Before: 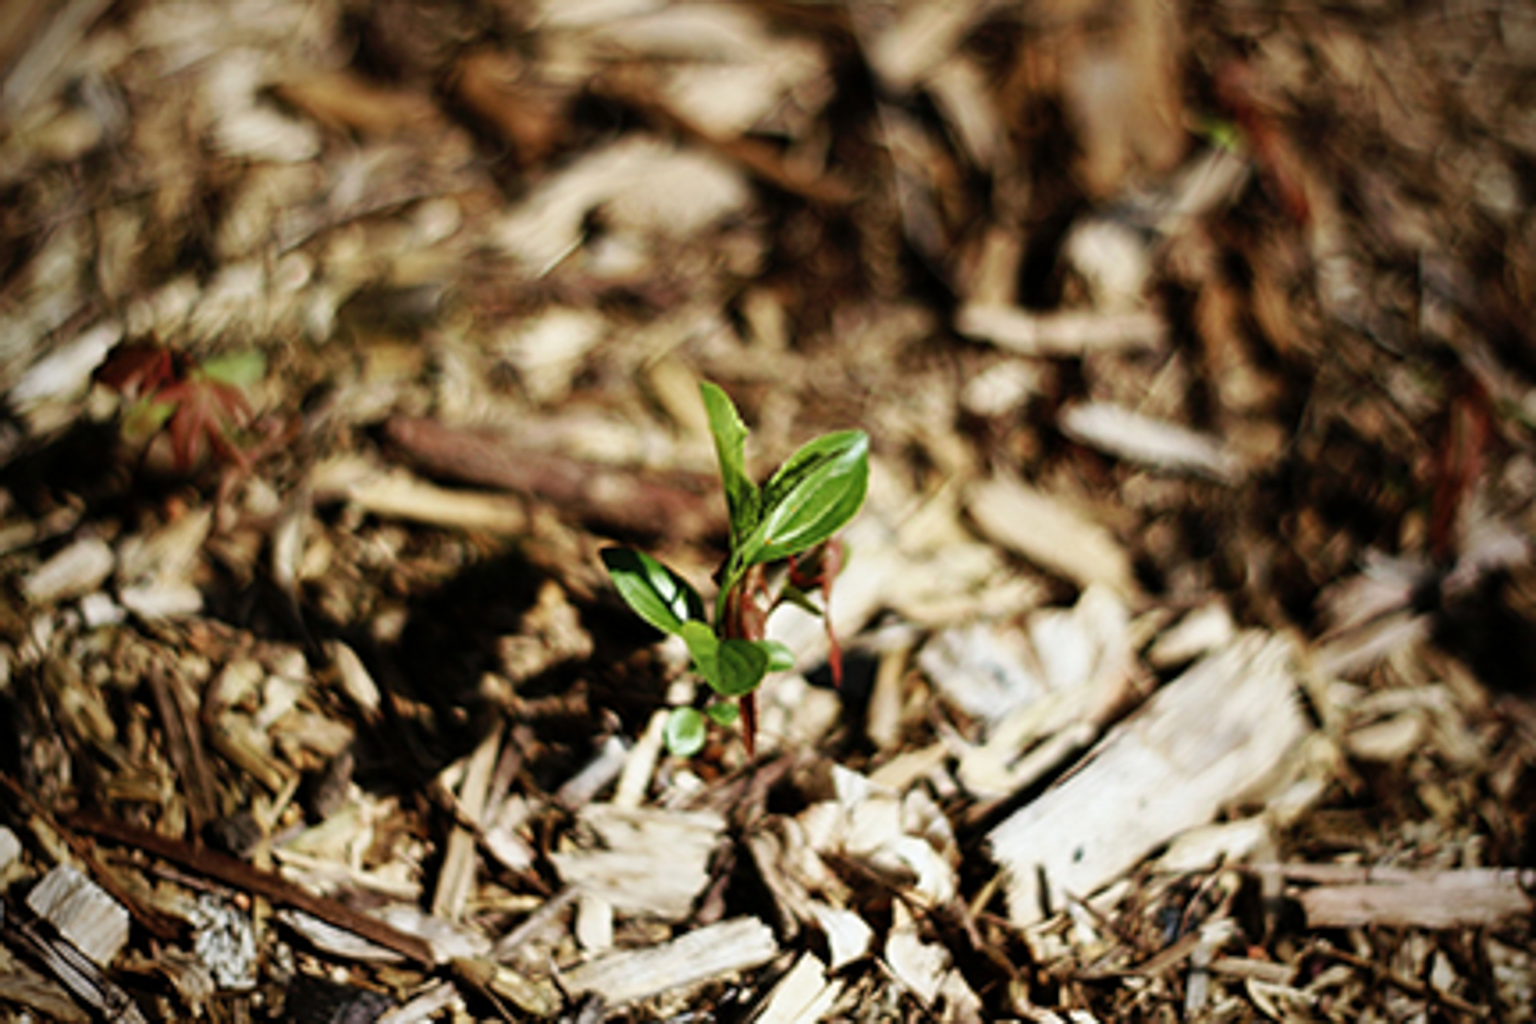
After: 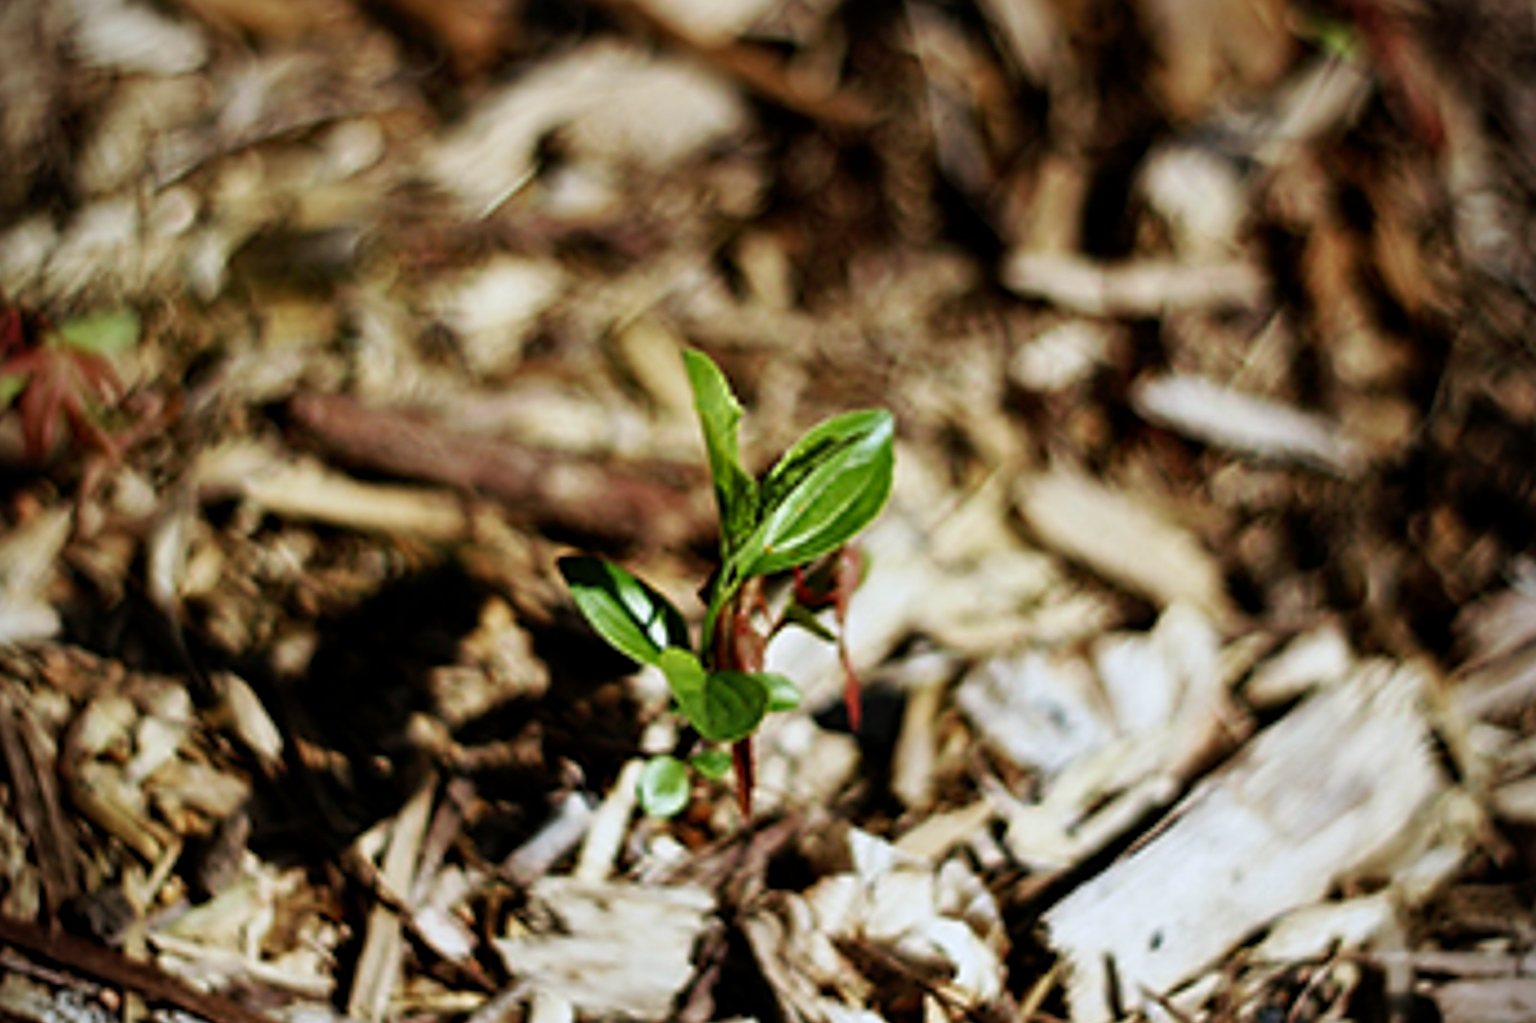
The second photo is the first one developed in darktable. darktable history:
local contrast: mode bilateral grid, contrast 20, coarseness 50, detail 120%, midtone range 0.2
white balance: red 0.974, blue 1.044
crop and rotate: left 10.071%, top 10.071%, right 10.02%, bottom 10.02%
sharpen: on, module defaults
contrast brightness saturation: saturation 0.1
vignetting: fall-off start 91.19%
exposure: exposure -0.157 EV, compensate highlight preservation false
